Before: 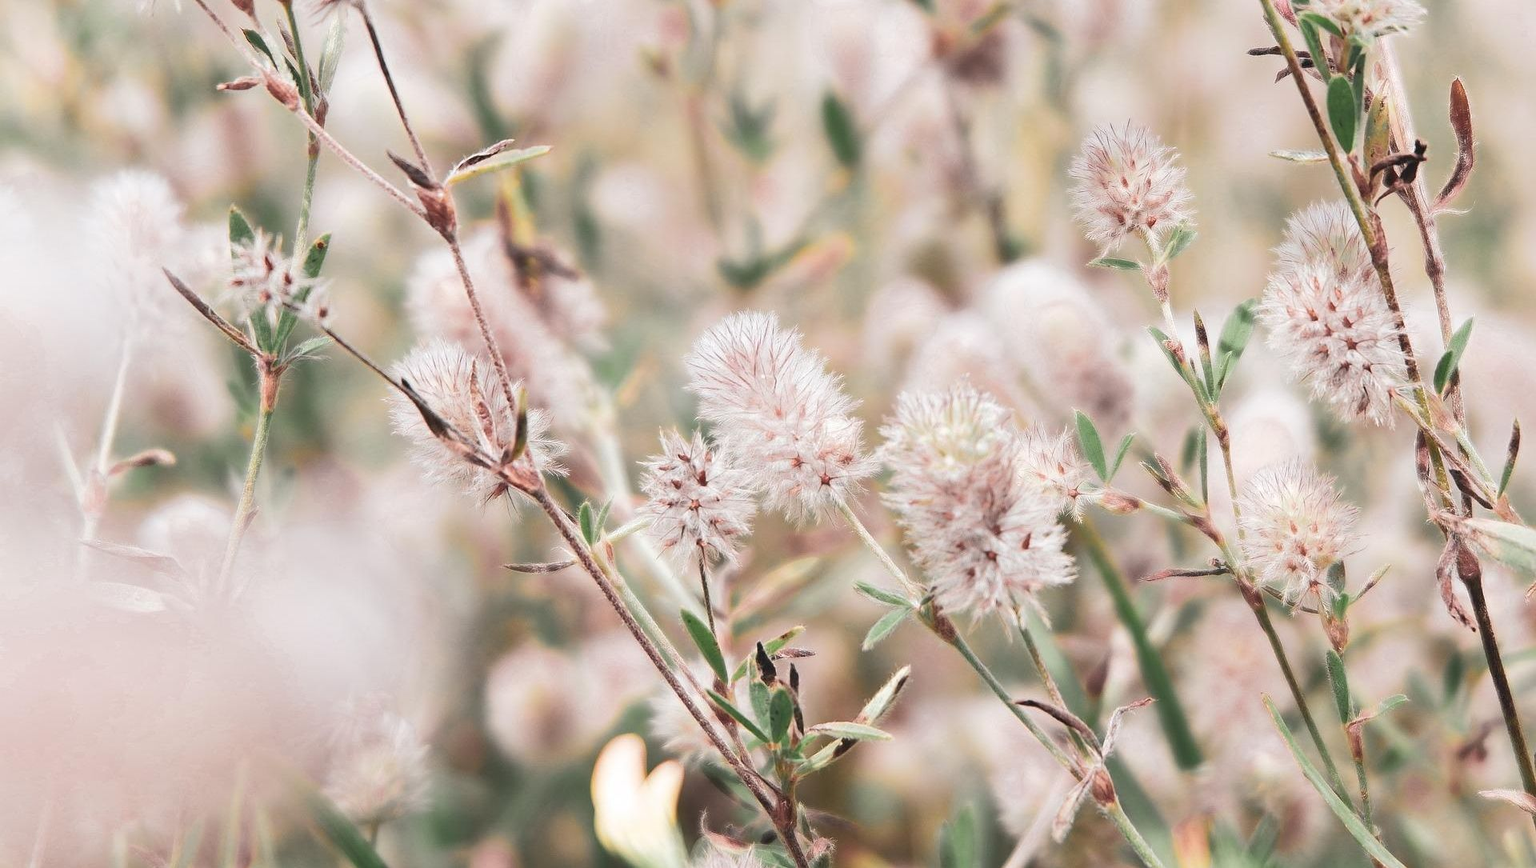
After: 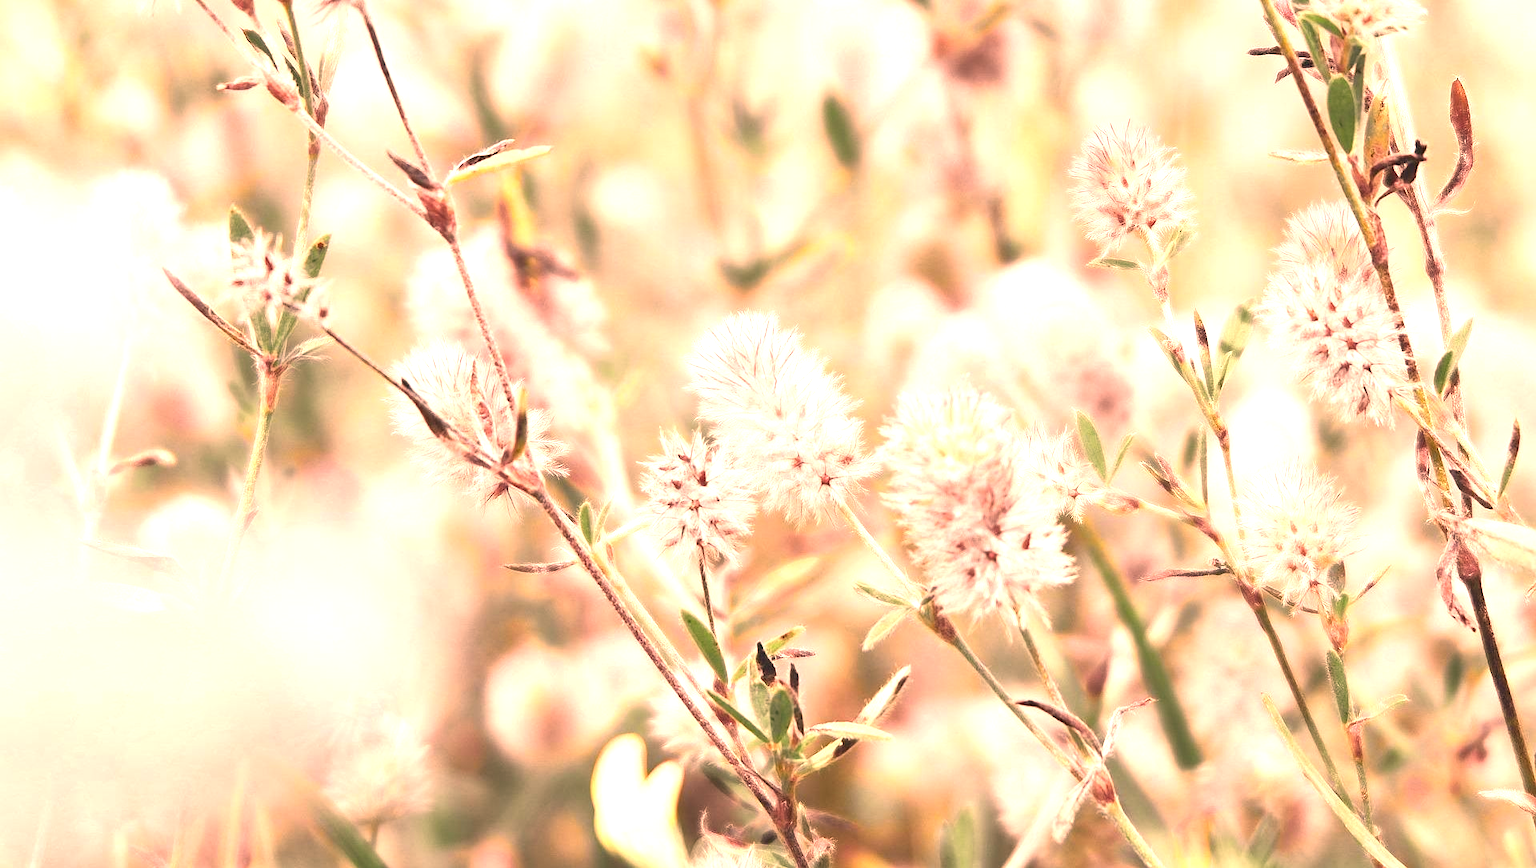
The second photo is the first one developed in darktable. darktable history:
color correction: highlights a* 21.88, highlights b* 22.25
white balance: emerald 1
exposure: black level correction 0, exposure 1 EV, compensate highlight preservation false
